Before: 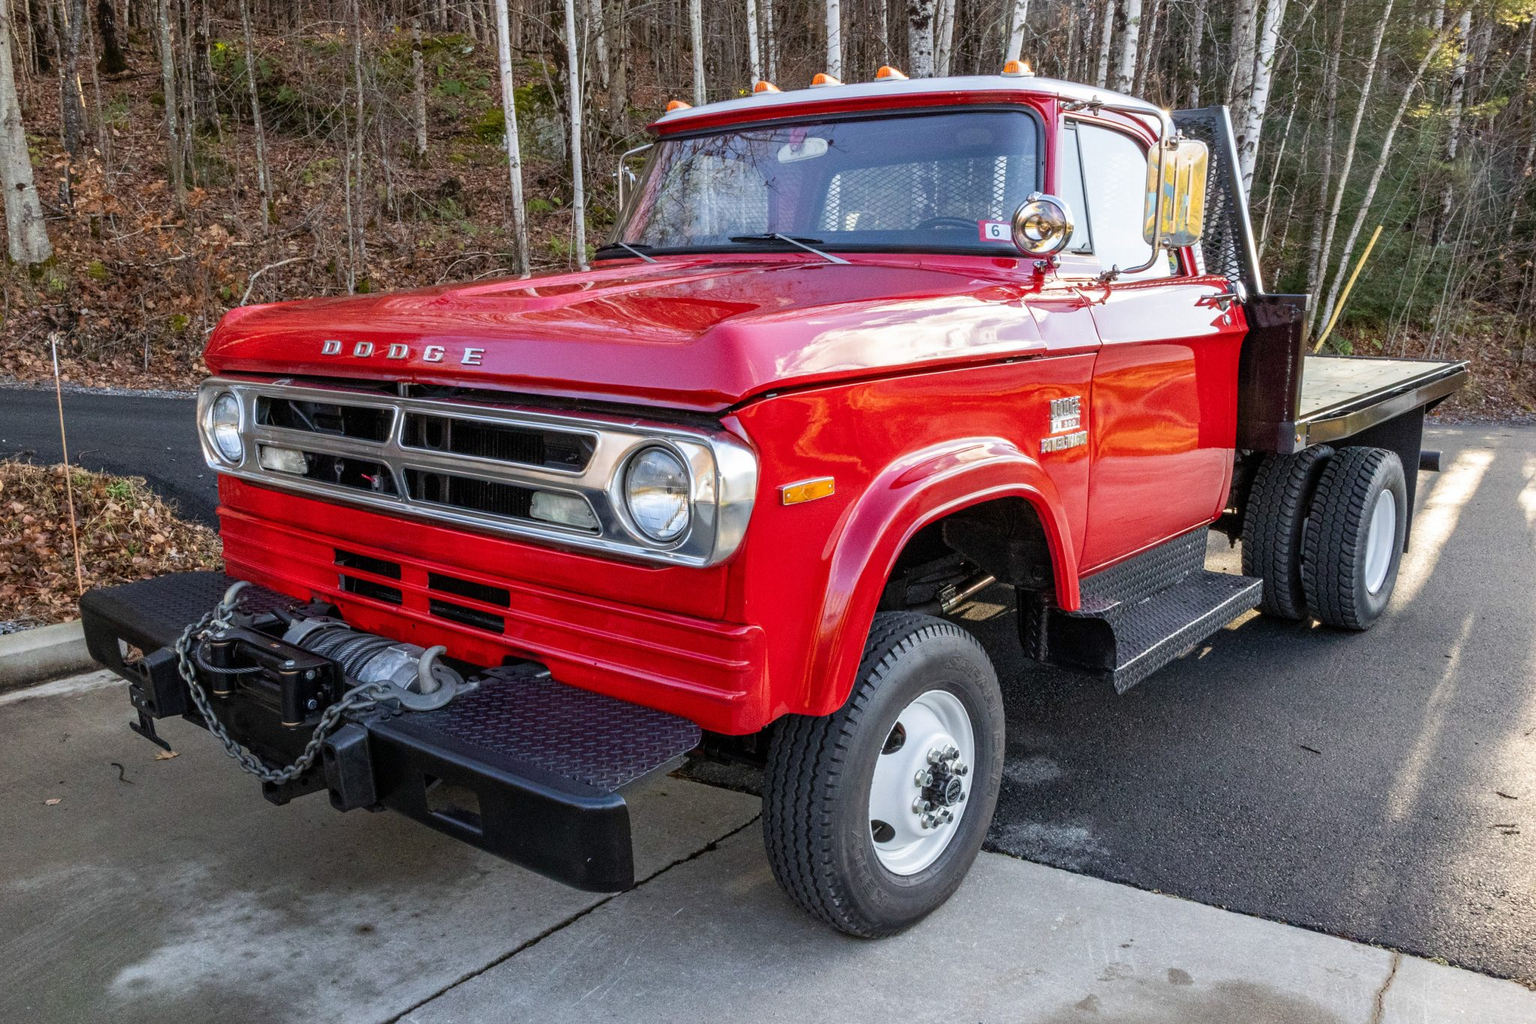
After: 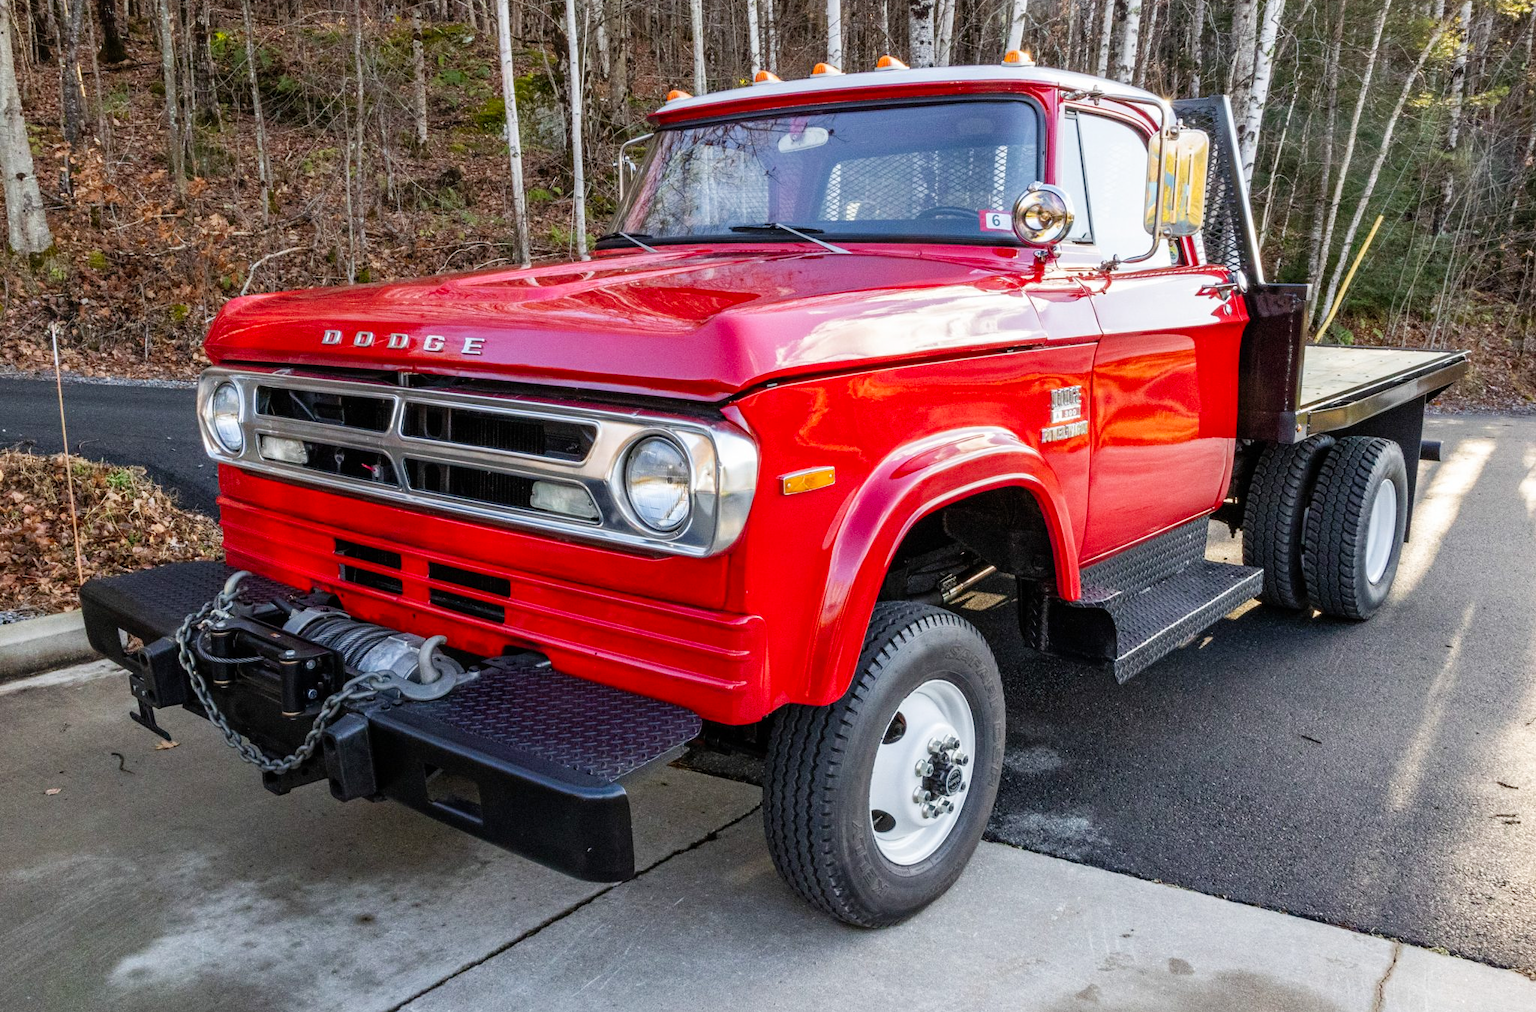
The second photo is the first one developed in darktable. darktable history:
exposure: compensate highlight preservation false
crop: top 1.049%, right 0.001%
tone curve: curves: ch0 [(0, 0) (0.004, 0.002) (0.02, 0.013) (0.218, 0.218) (0.664, 0.718) (0.832, 0.873) (1, 1)], preserve colors none
vibrance: on, module defaults
